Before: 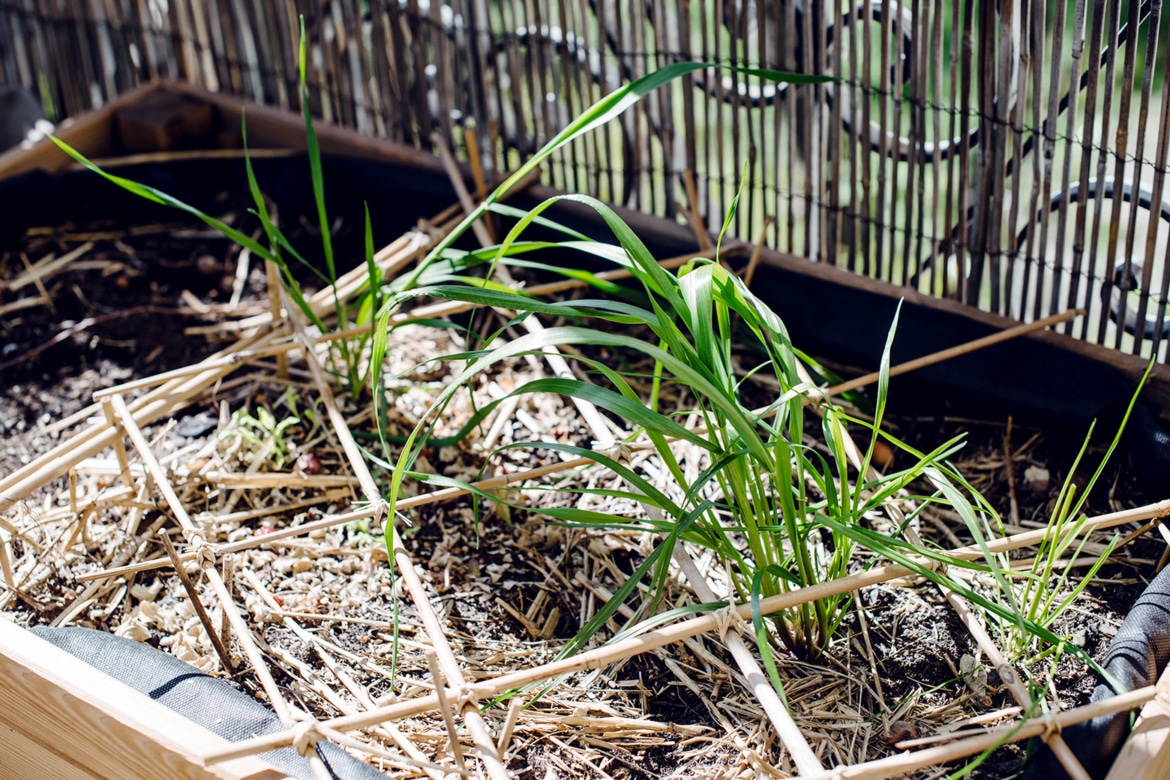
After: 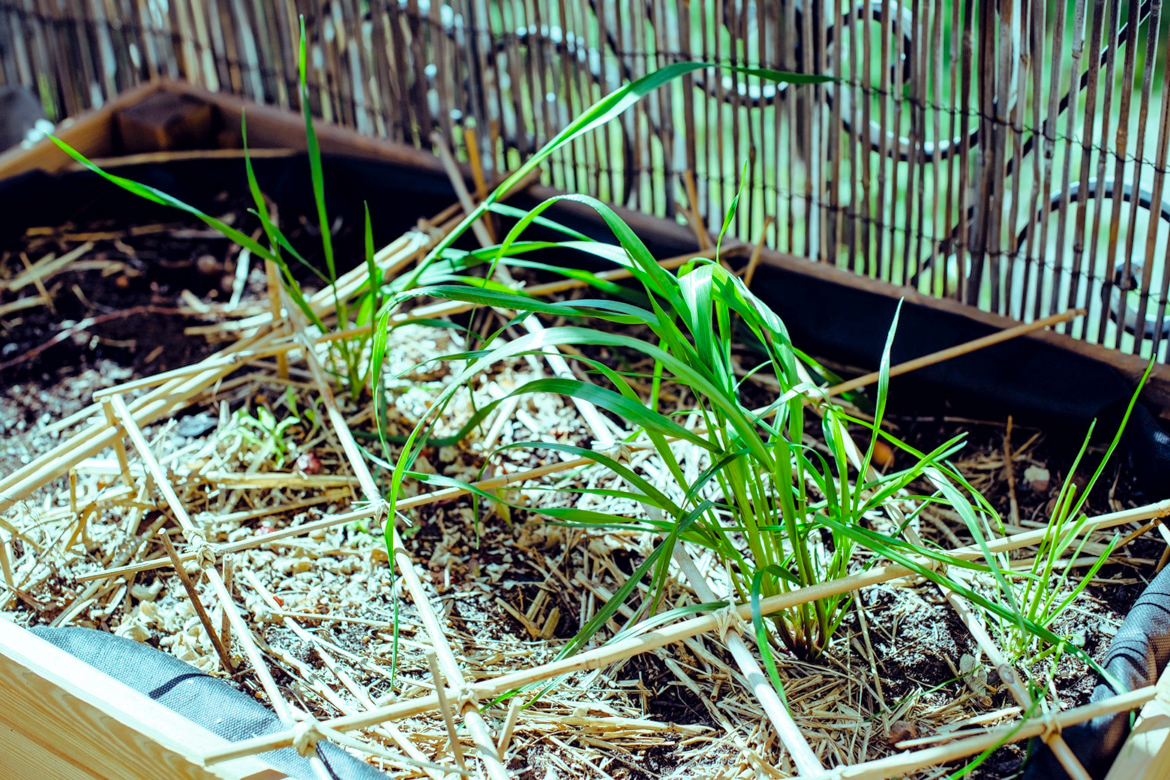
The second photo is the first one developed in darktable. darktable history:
filmic rgb: black relative exposure -11.31 EV, white relative exposure 3.26 EV, hardness 6.83
color balance rgb: shadows lift › chroma 0.885%, shadows lift › hue 111.04°, power › chroma 0.274%, power › hue 60.32°, highlights gain › chroma 4.111%, highlights gain › hue 200.49°, perceptual saturation grading › global saturation 19.65%, contrast 4.885%
exposure: exposure 0.639 EV, compensate highlight preservation false
shadows and highlights: highlights -59.72
